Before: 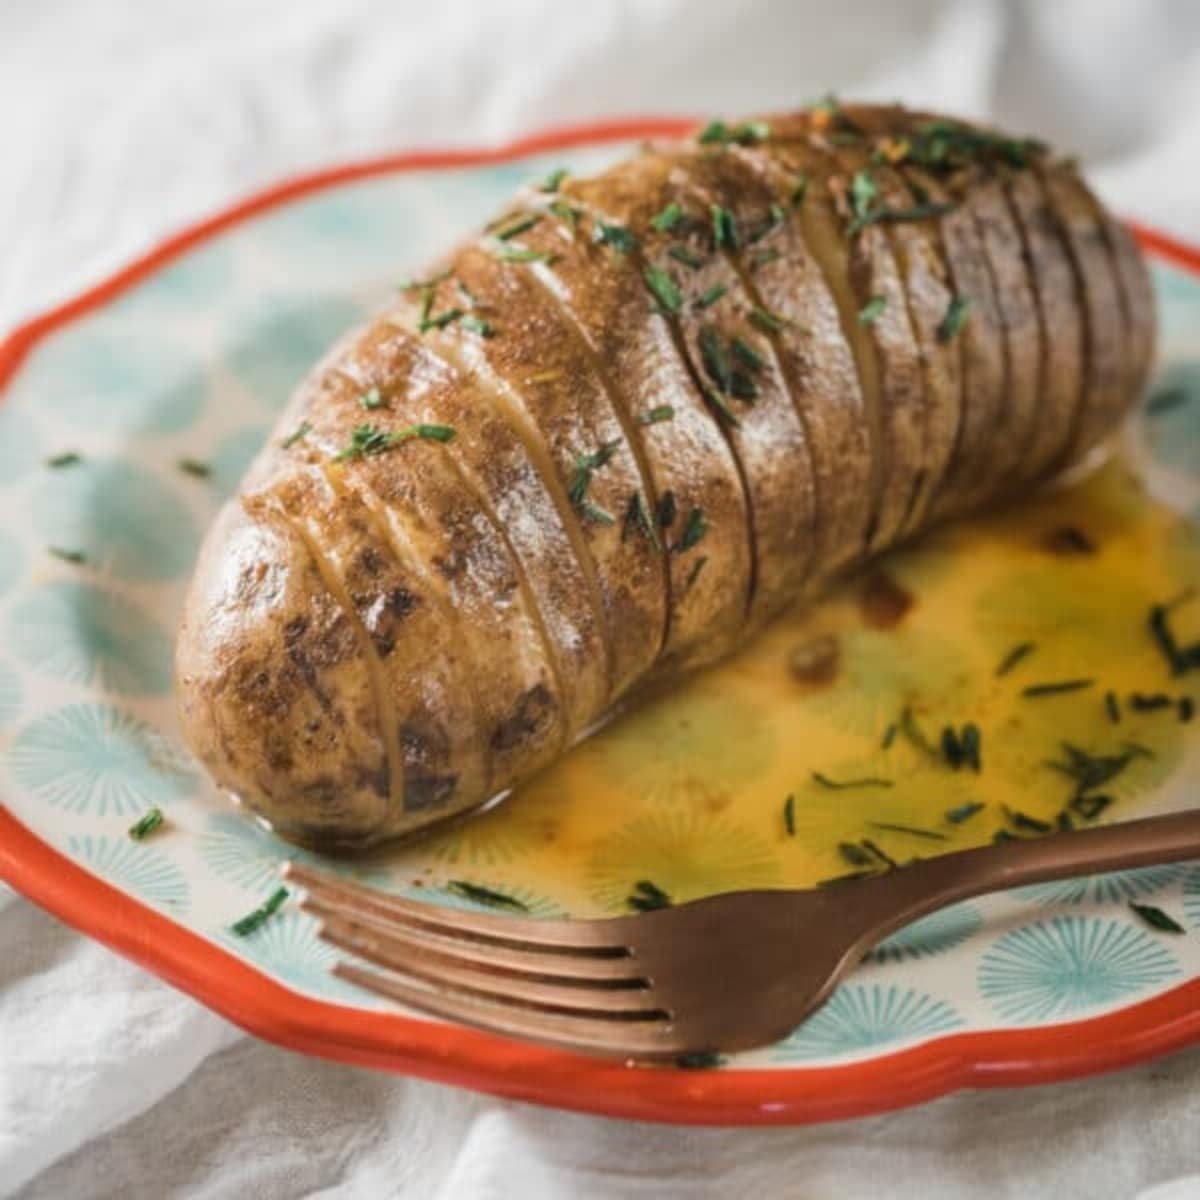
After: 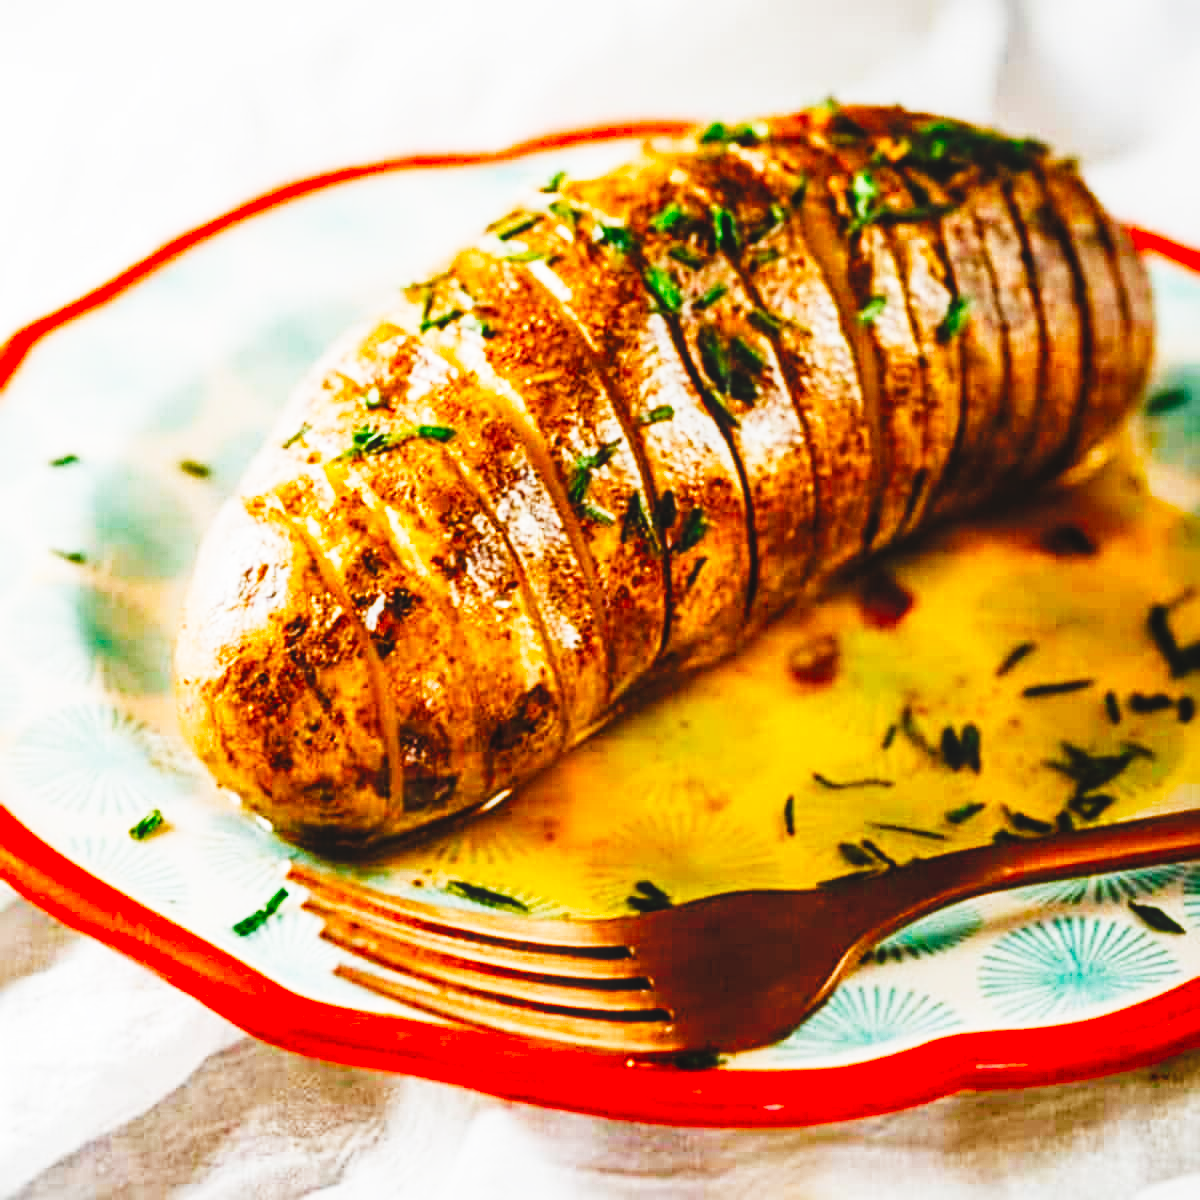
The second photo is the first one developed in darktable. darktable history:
local contrast: detail 110%
contrast brightness saturation: contrast -0.1, saturation -0.1
shadows and highlights: shadows 25, highlights -25
sharpen: radius 4
exposure: black level correction 0.005, exposure 0.417 EV, compensate highlight preservation false
vibrance: on, module defaults
color balance rgb: perceptual saturation grading › global saturation 20%, perceptual saturation grading › highlights -25%, perceptual saturation grading › shadows 25%, global vibrance 50%
tone curve: curves: ch0 [(0, 0) (0.003, 0.01) (0.011, 0.012) (0.025, 0.012) (0.044, 0.017) (0.069, 0.021) (0.1, 0.025) (0.136, 0.03) (0.177, 0.037) (0.224, 0.052) (0.277, 0.092) (0.335, 0.16) (0.399, 0.3) (0.468, 0.463) (0.543, 0.639) (0.623, 0.796) (0.709, 0.904) (0.801, 0.962) (0.898, 0.988) (1, 1)], preserve colors none
